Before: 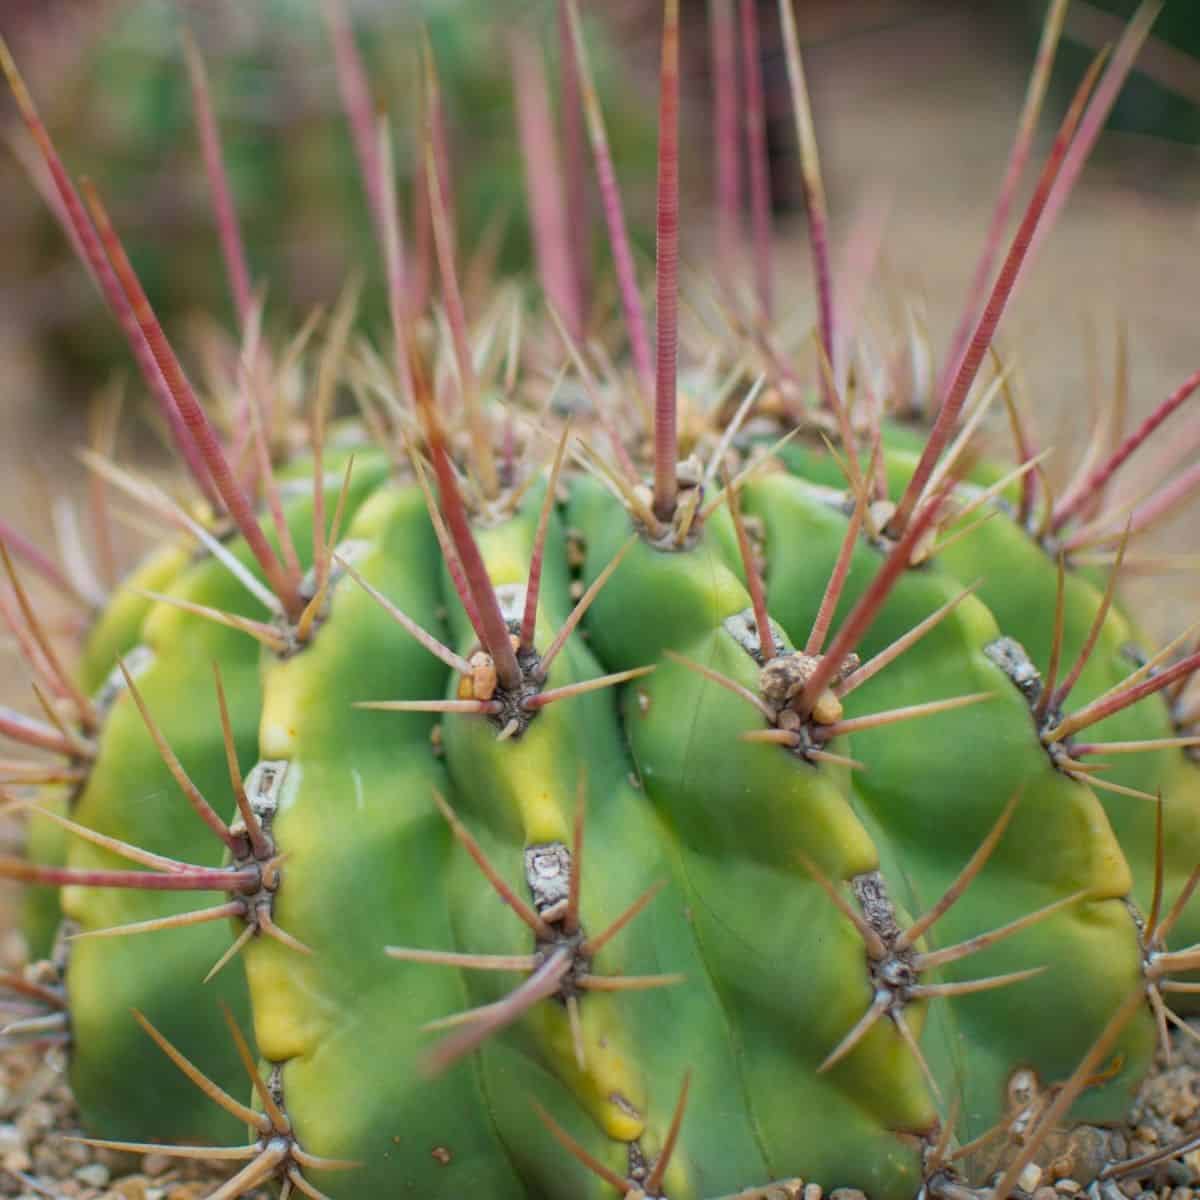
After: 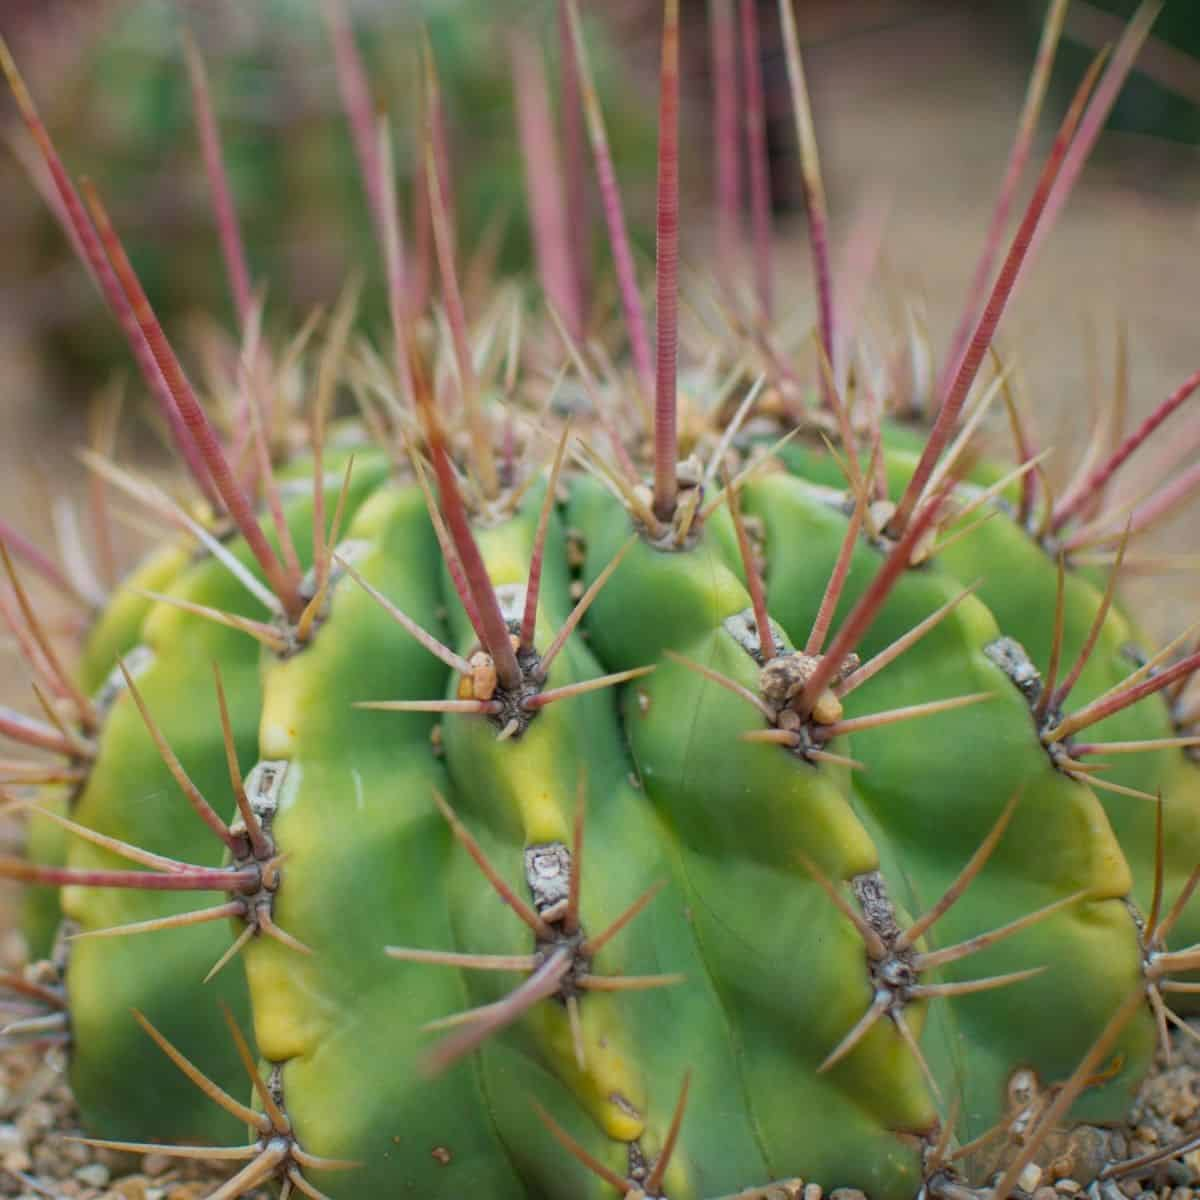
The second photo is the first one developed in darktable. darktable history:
exposure: exposure -0.115 EV, compensate highlight preservation false
